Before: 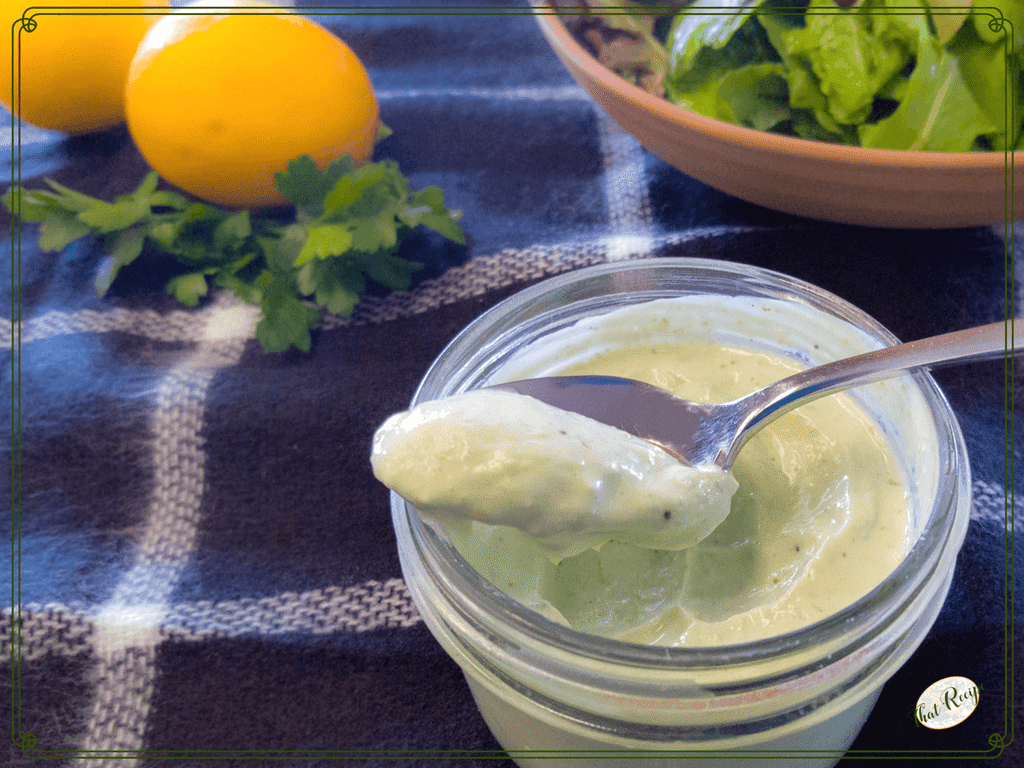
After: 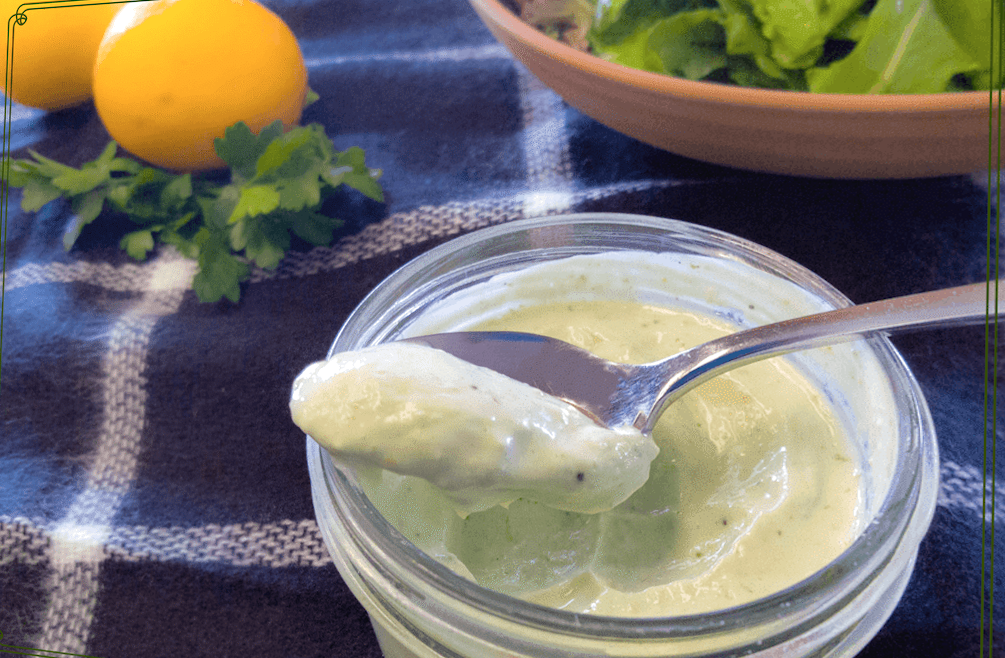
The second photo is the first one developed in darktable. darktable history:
rotate and perspective: rotation 1.69°, lens shift (vertical) -0.023, lens shift (horizontal) -0.291, crop left 0.025, crop right 0.988, crop top 0.092, crop bottom 0.842
color balance rgb: linear chroma grading › shadows -3%, linear chroma grading › highlights -4%
exposure: exposure 0.081 EV, compensate highlight preservation false
